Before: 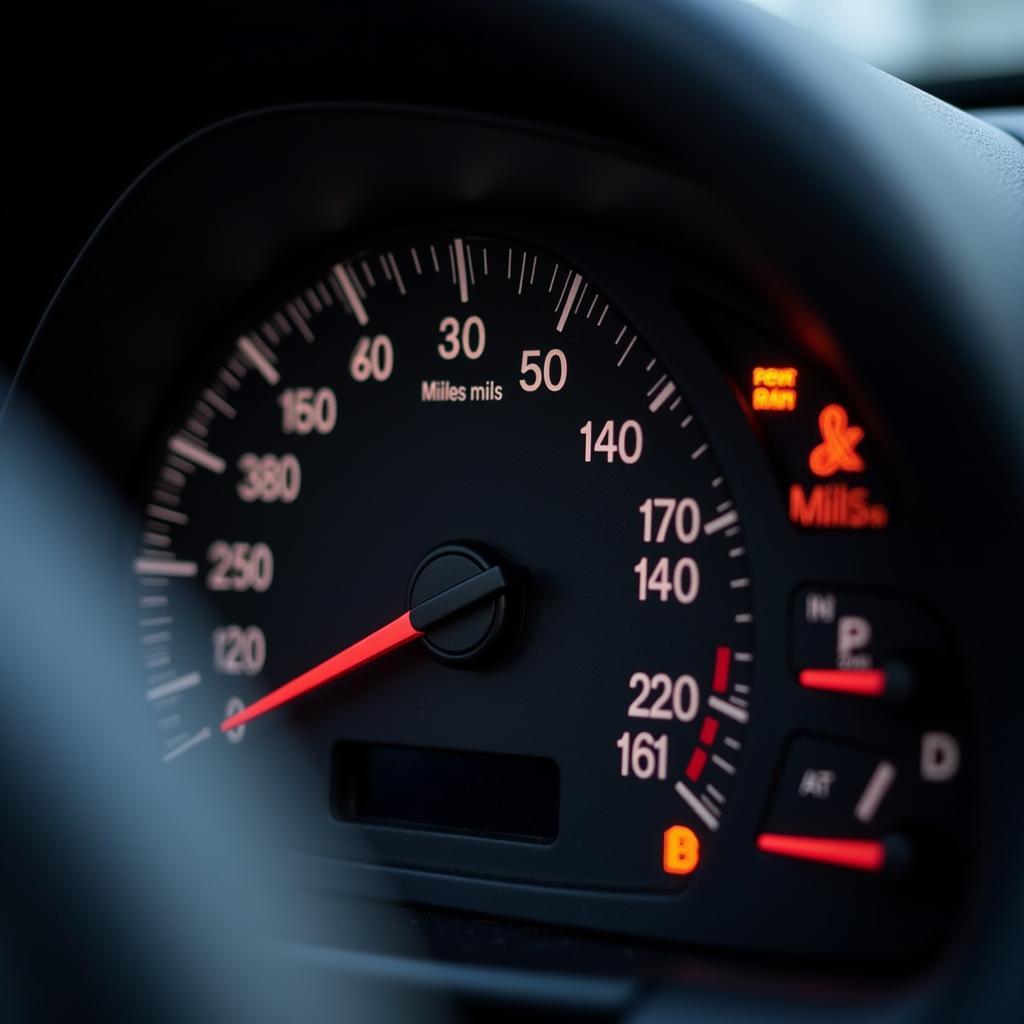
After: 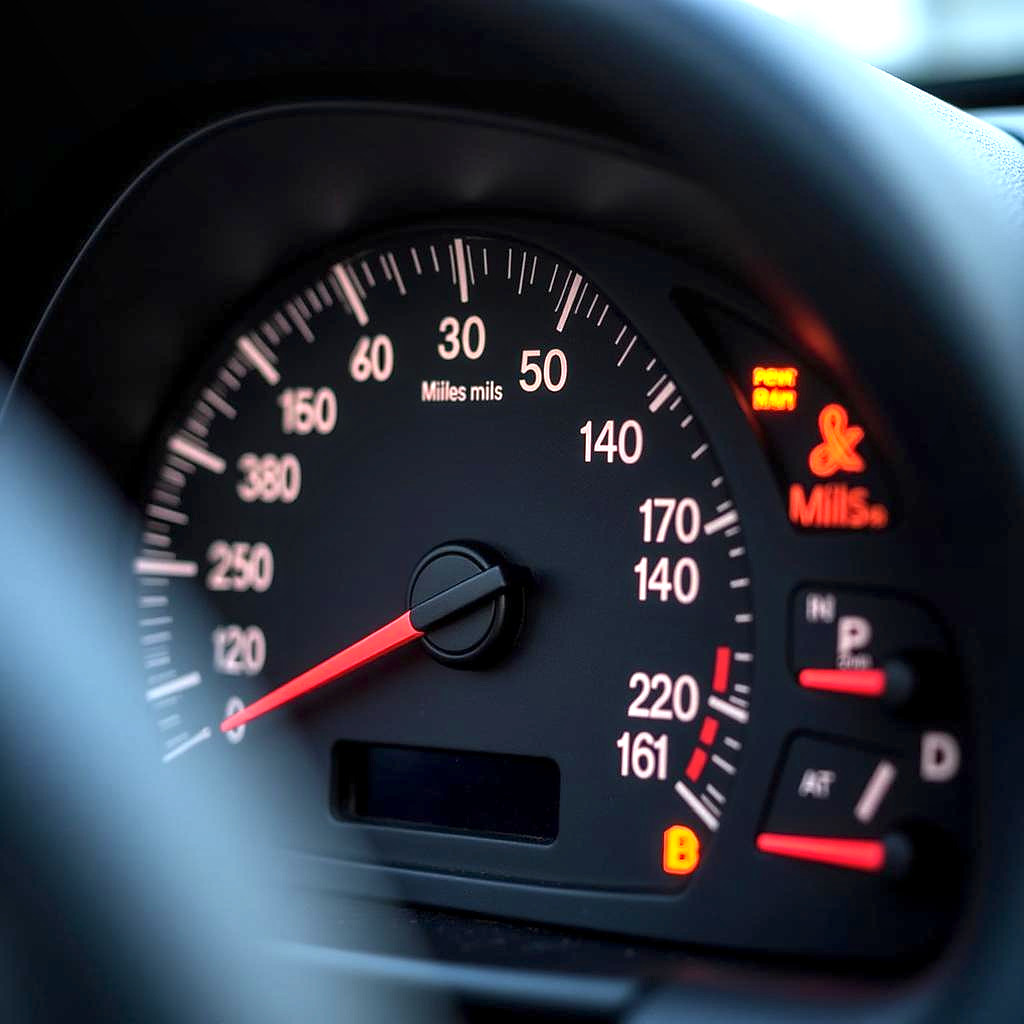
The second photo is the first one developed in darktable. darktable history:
sharpen: radius 1.053, threshold 0.917
exposure: exposure 1.212 EV, compensate highlight preservation false
local contrast: detail 130%
